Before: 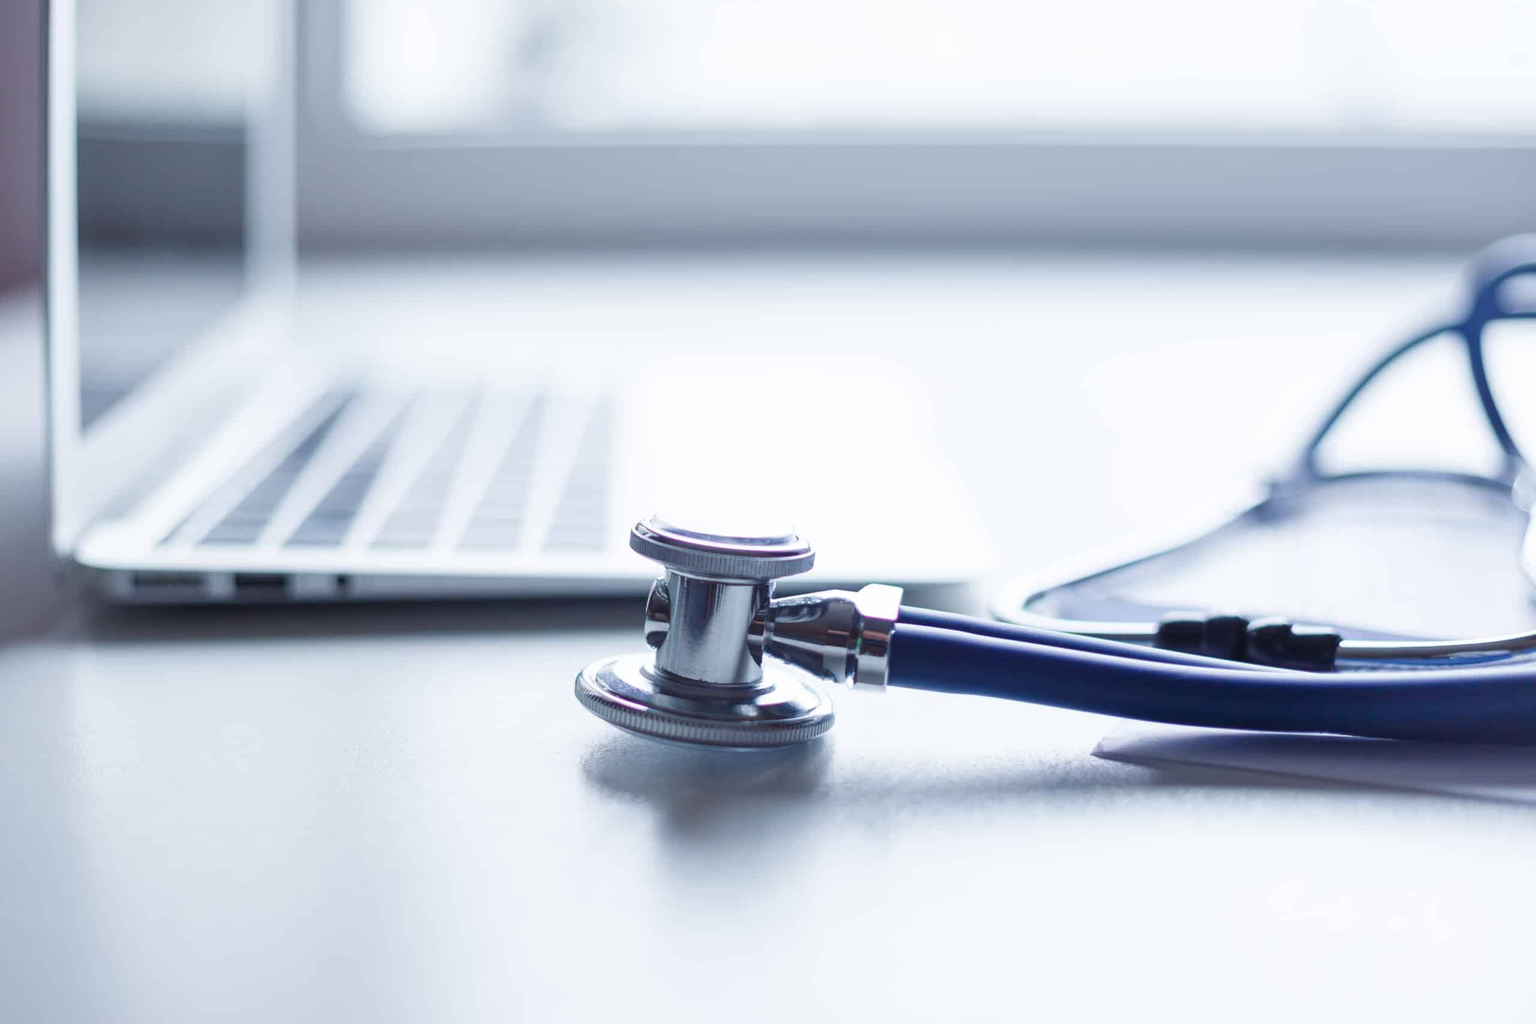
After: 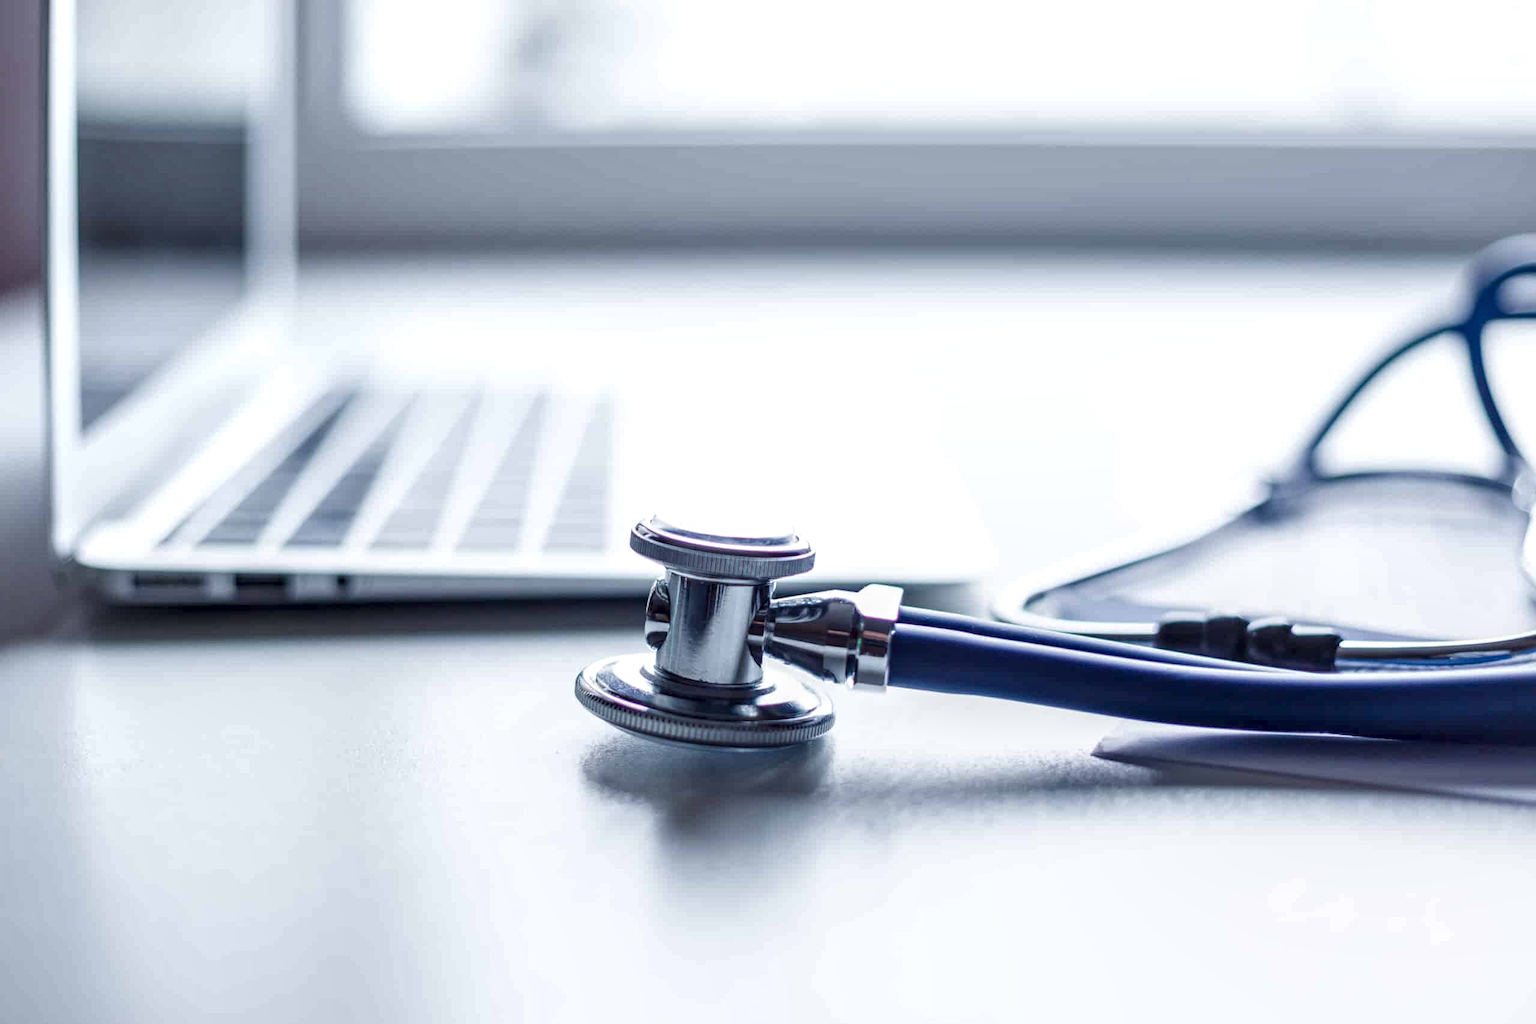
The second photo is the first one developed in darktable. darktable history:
local contrast: detail 160%
